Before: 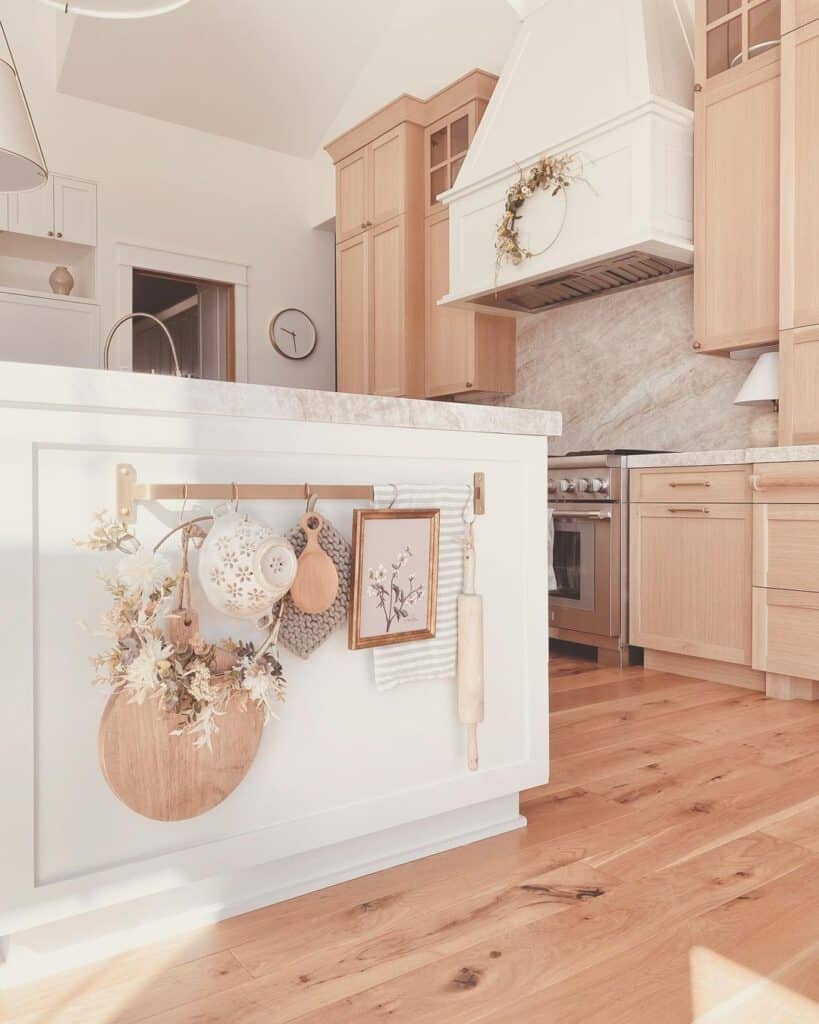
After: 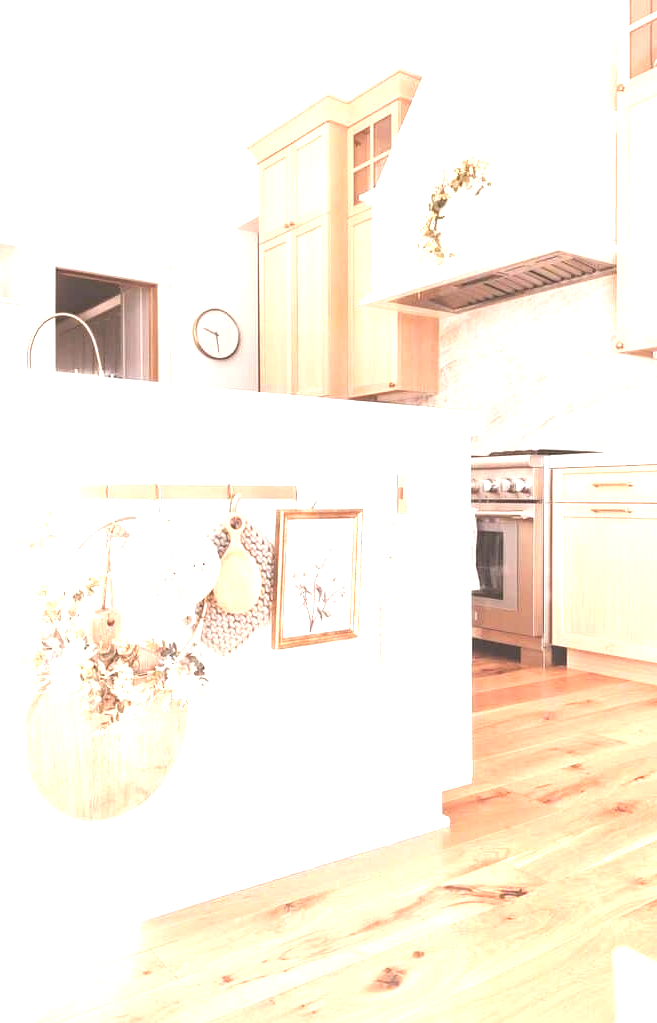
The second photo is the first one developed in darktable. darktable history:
crop and rotate: left 9.475%, right 10.233%
exposure: exposure 0.496 EV, compensate exposure bias true, compensate highlight preservation false
tone equalizer: -8 EV -1.05 EV, -7 EV -1.05 EV, -6 EV -0.843 EV, -5 EV -0.603 EV, -3 EV 0.609 EV, -2 EV 0.884 EV, -1 EV 0.996 EV, +0 EV 1.08 EV
